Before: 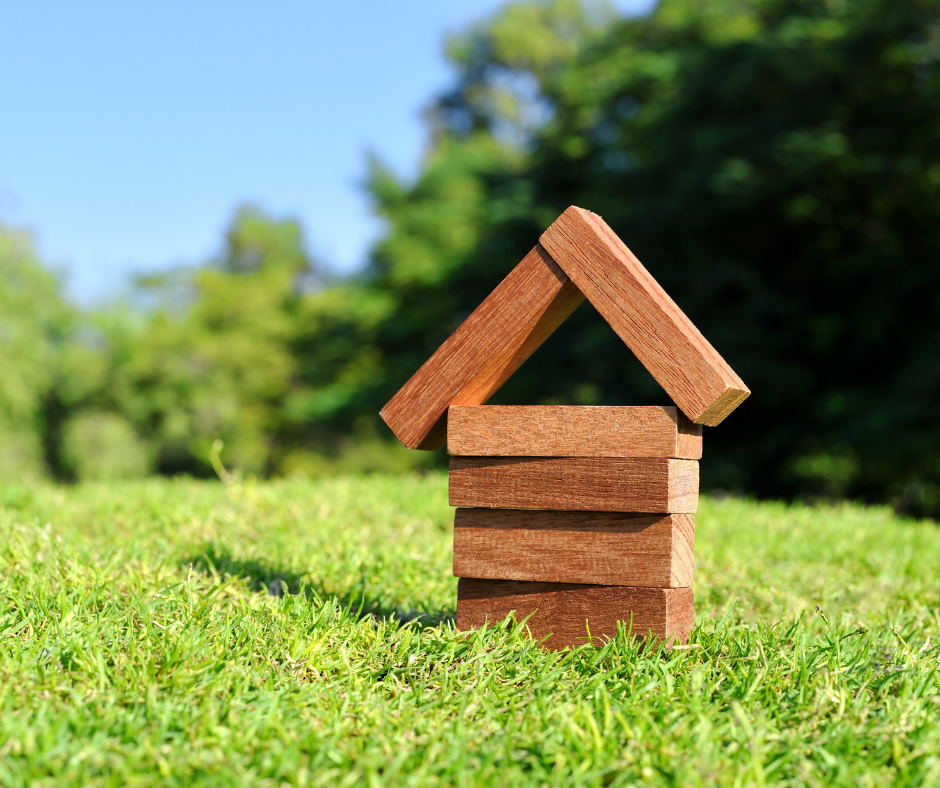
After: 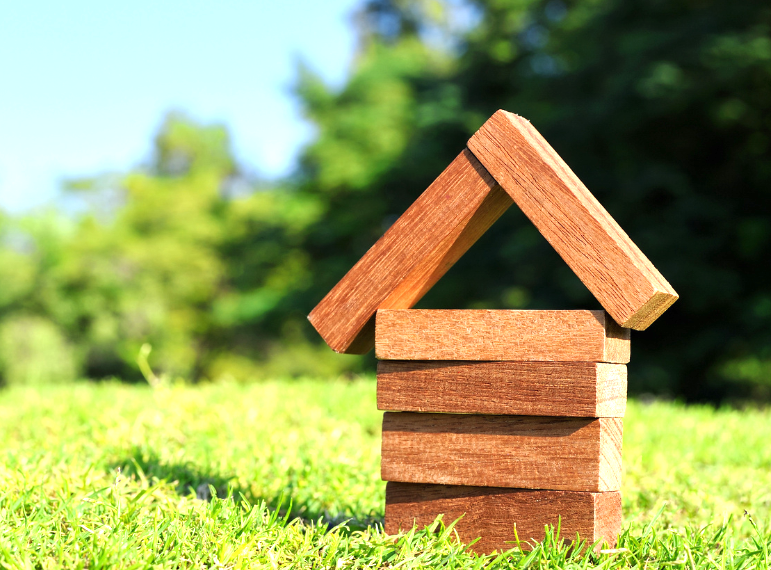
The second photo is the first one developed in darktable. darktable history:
exposure: black level correction 0, exposure 0.693 EV, compensate highlight preservation false
crop: left 7.758%, top 12.196%, right 10.18%, bottom 15.408%
